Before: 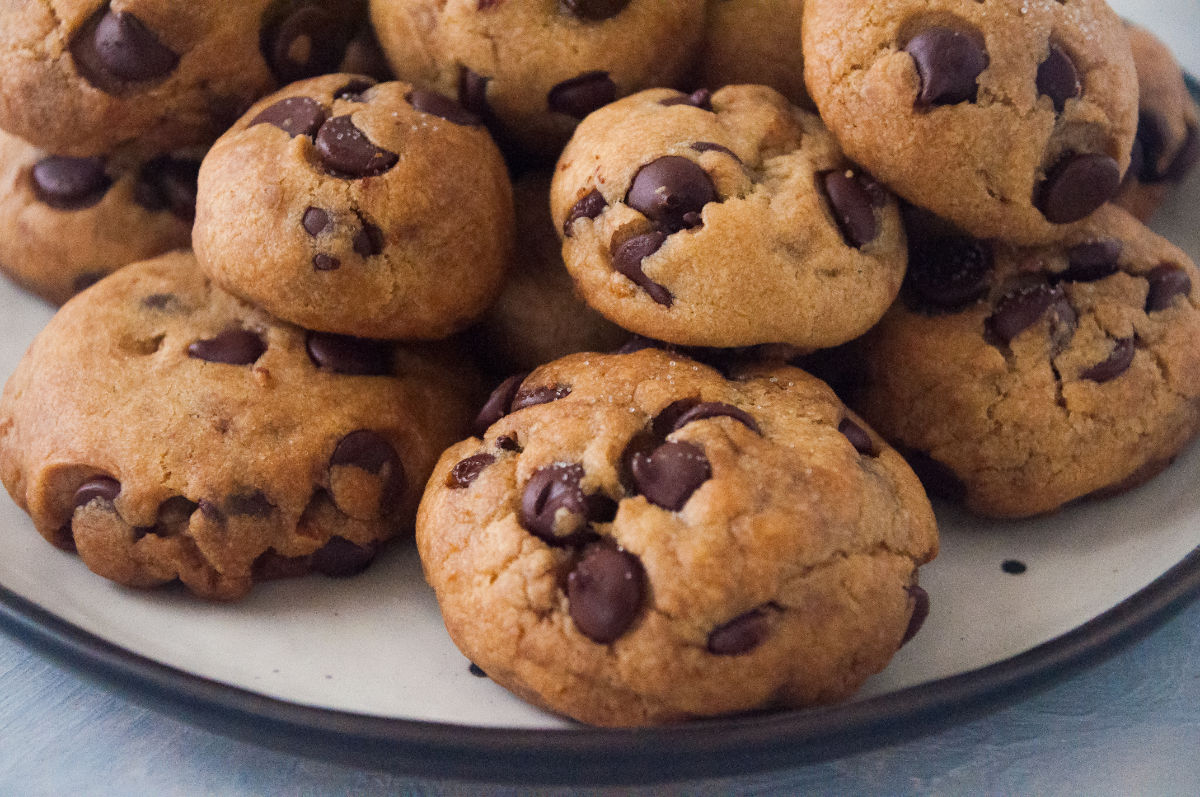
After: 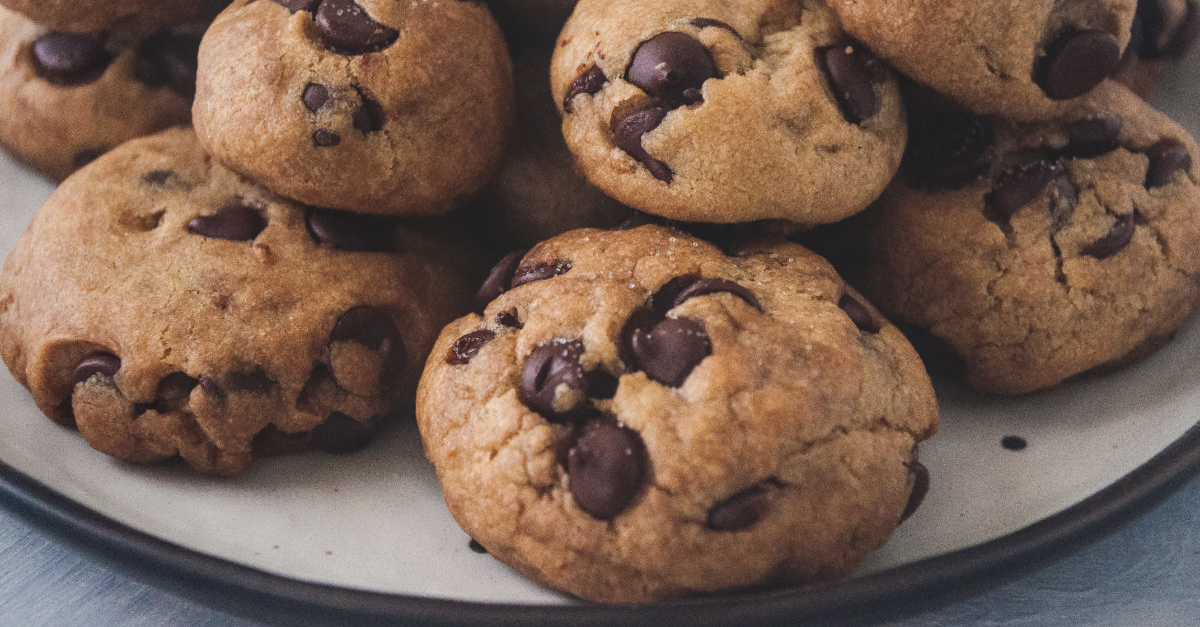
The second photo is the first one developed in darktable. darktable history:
crop and rotate: top 15.774%, bottom 5.506%
exposure: black level correction -0.036, exposure -0.497 EV, compensate highlight preservation false
color zones: curves: ch0 [(0, 0.5) (0.143, 0.5) (0.286, 0.5) (0.429, 0.495) (0.571, 0.437) (0.714, 0.44) (0.857, 0.496) (1, 0.5)]
local contrast: detail 150%
